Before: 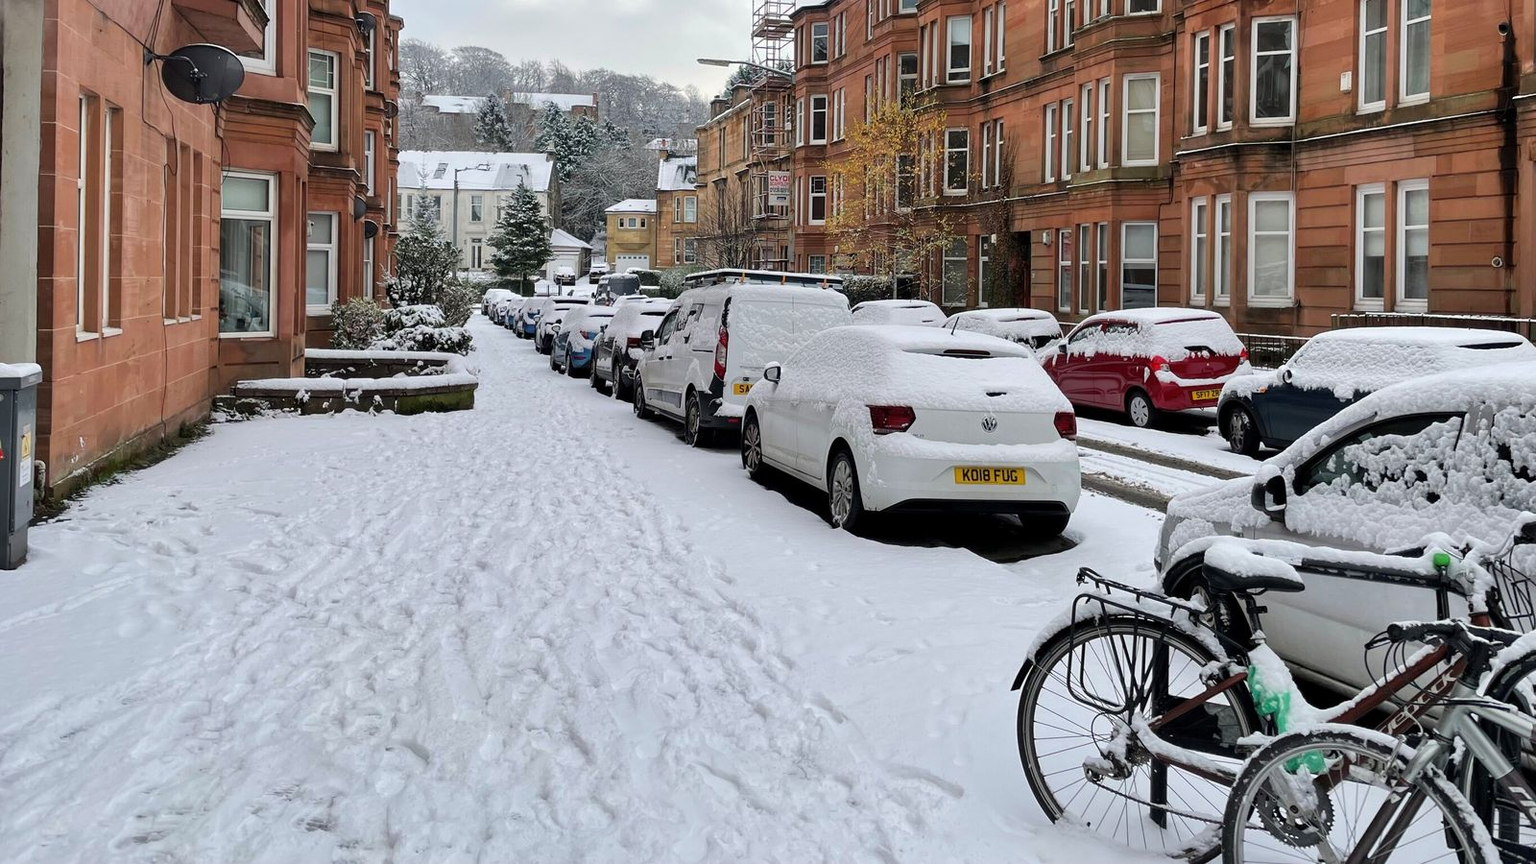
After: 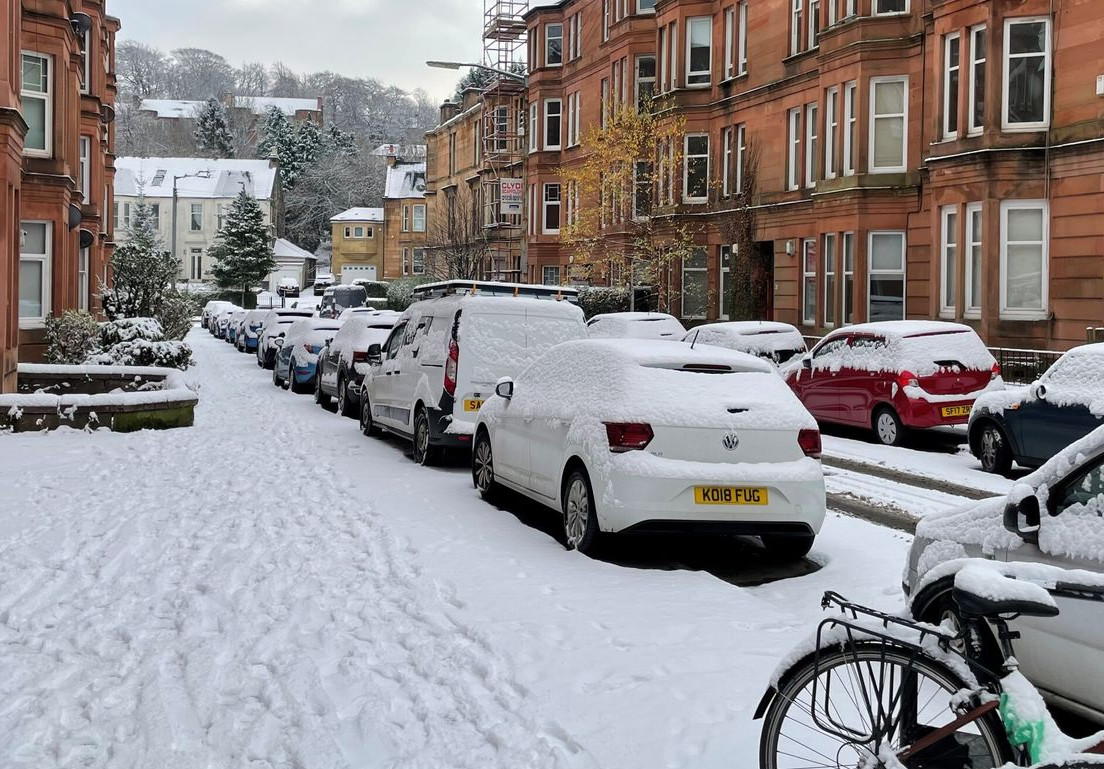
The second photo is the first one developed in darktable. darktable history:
crop: left 18.778%, right 12.187%, bottom 14.455%
